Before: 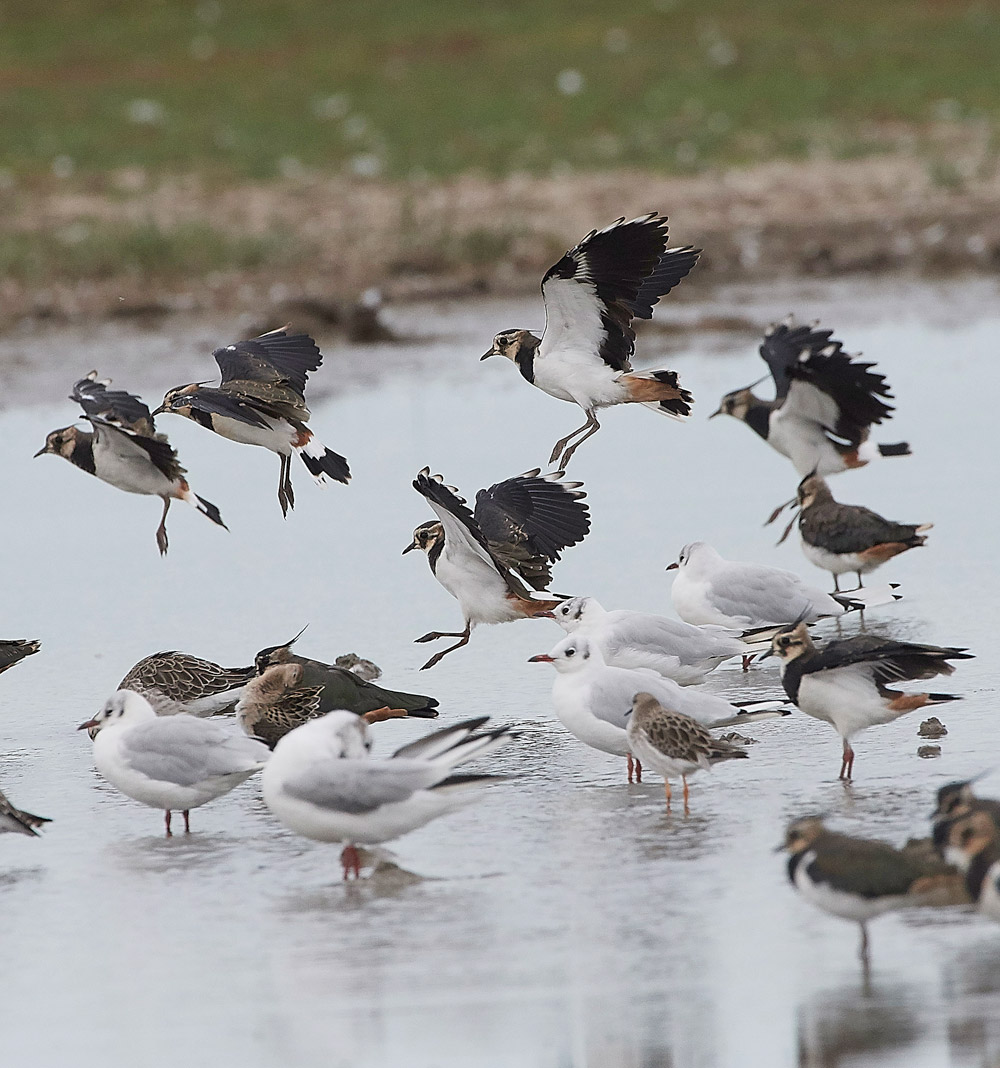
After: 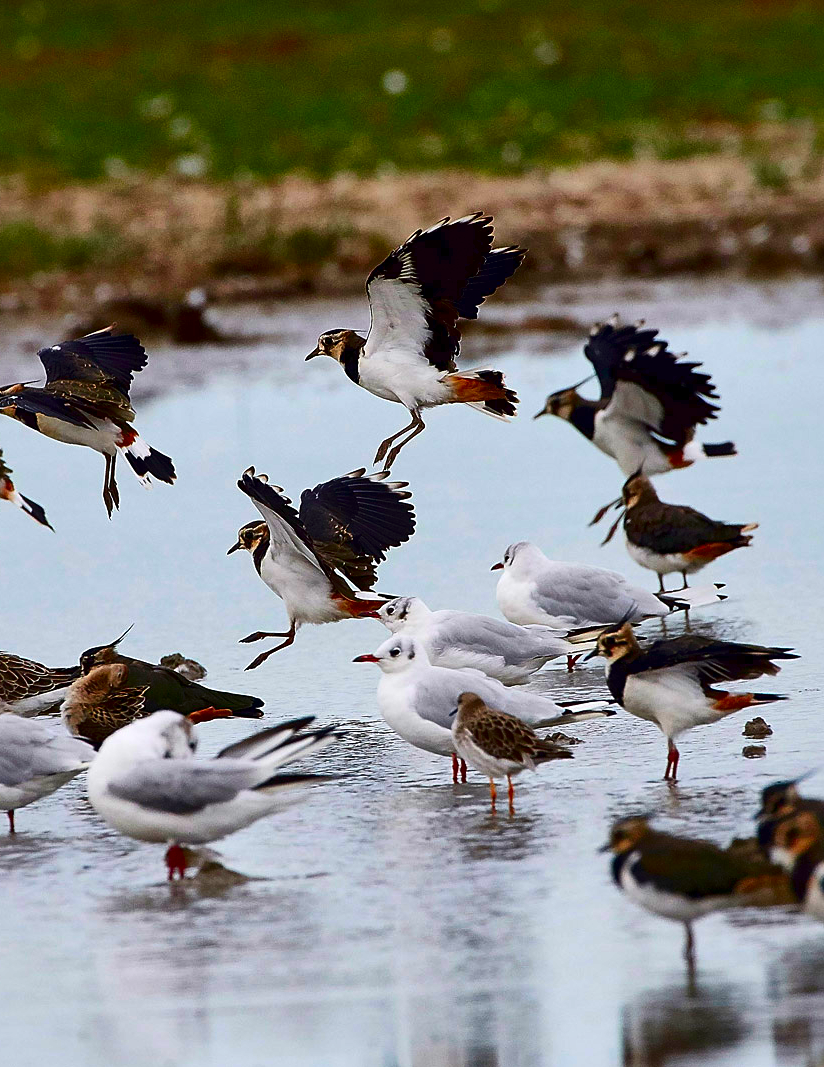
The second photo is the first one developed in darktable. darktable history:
crop: left 17.582%, bottom 0.031%
contrast brightness saturation: contrast 0.19, brightness -0.24, saturation 0.11
color correction: saturation 2.15
local contrast: mode bilateral grid, contrast 25, coarseness 60, detail 151%, midtone range 0.2
